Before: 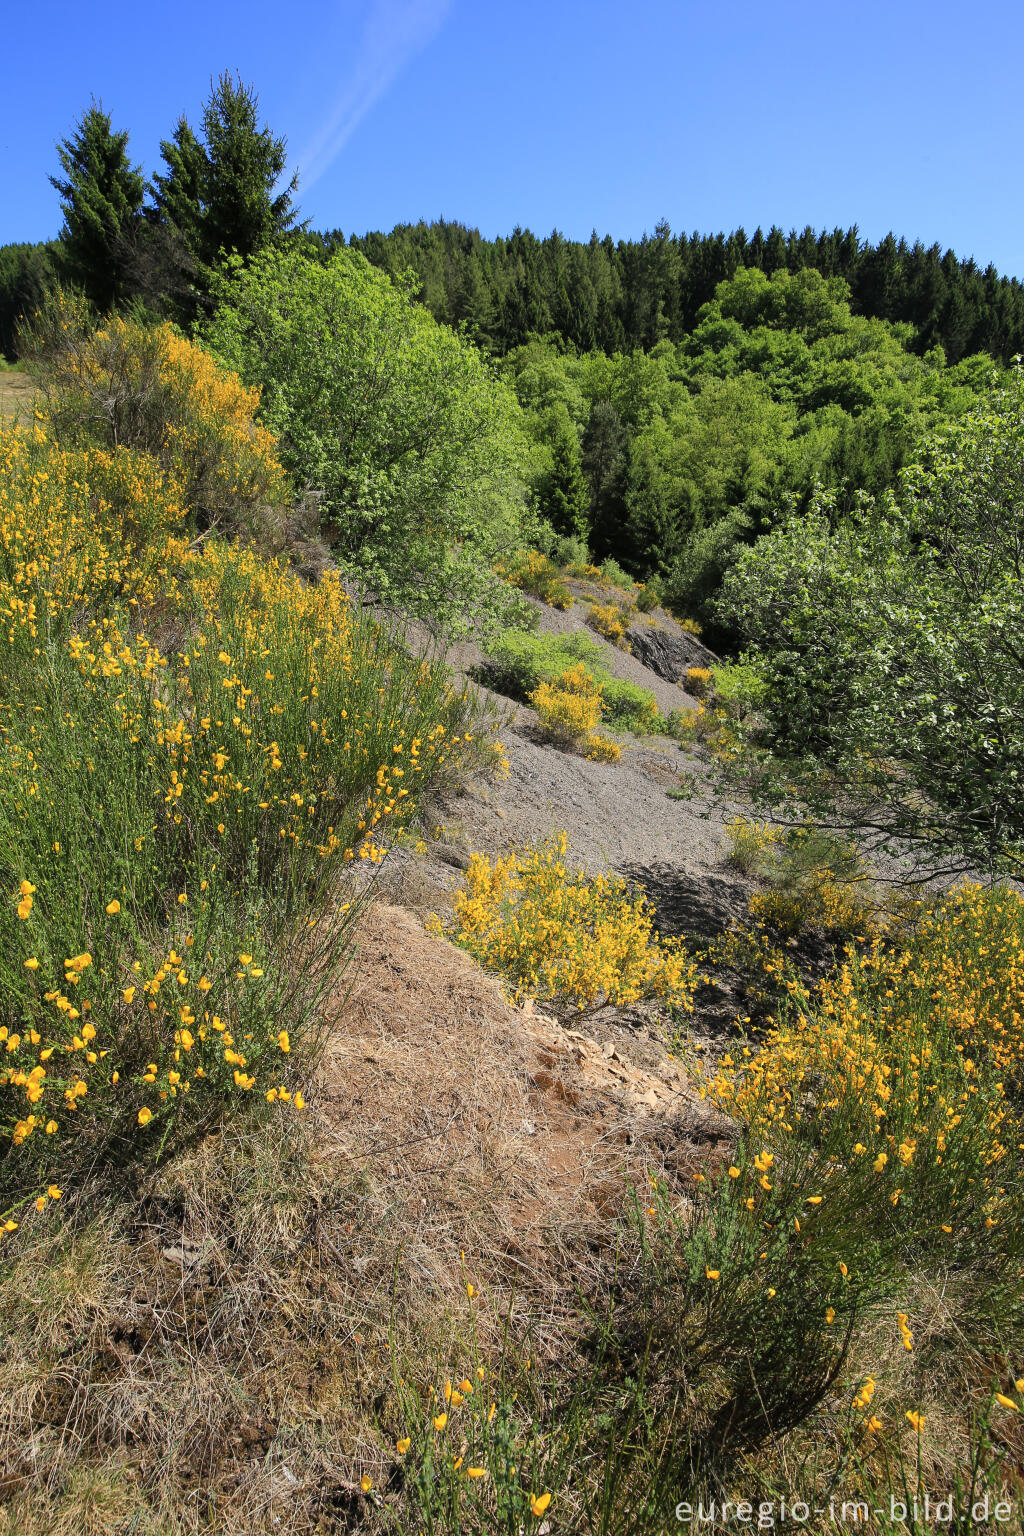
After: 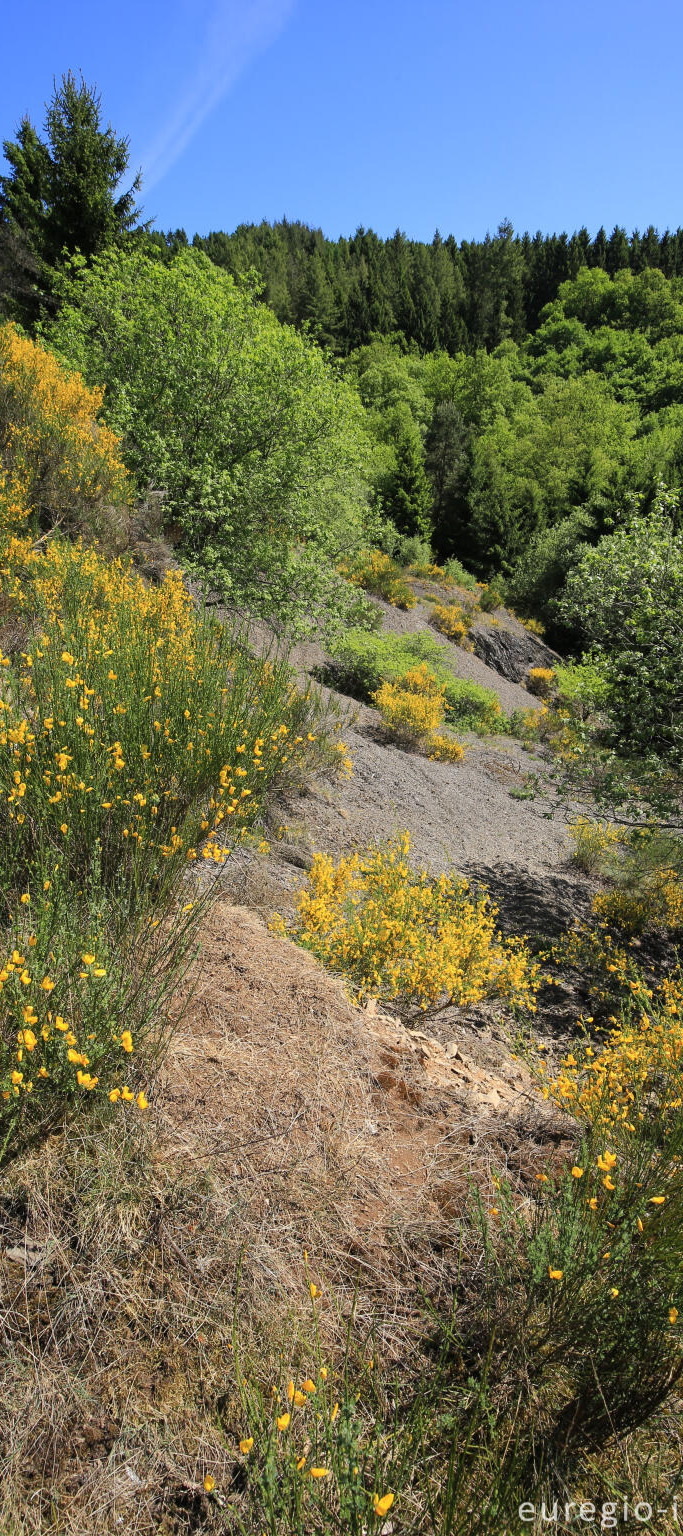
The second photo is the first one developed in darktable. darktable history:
crop: left 15.417%, right 17.837%
